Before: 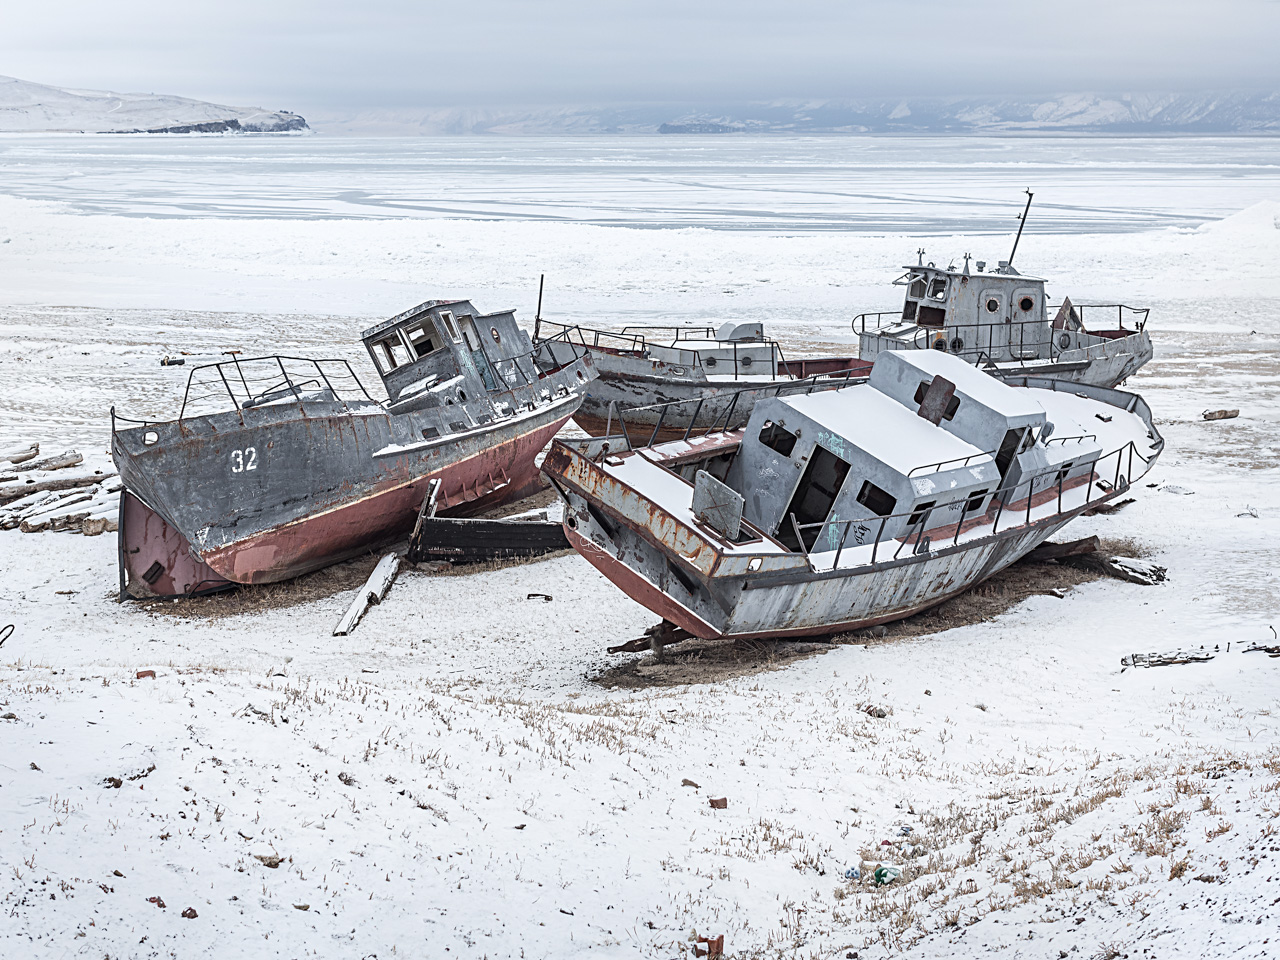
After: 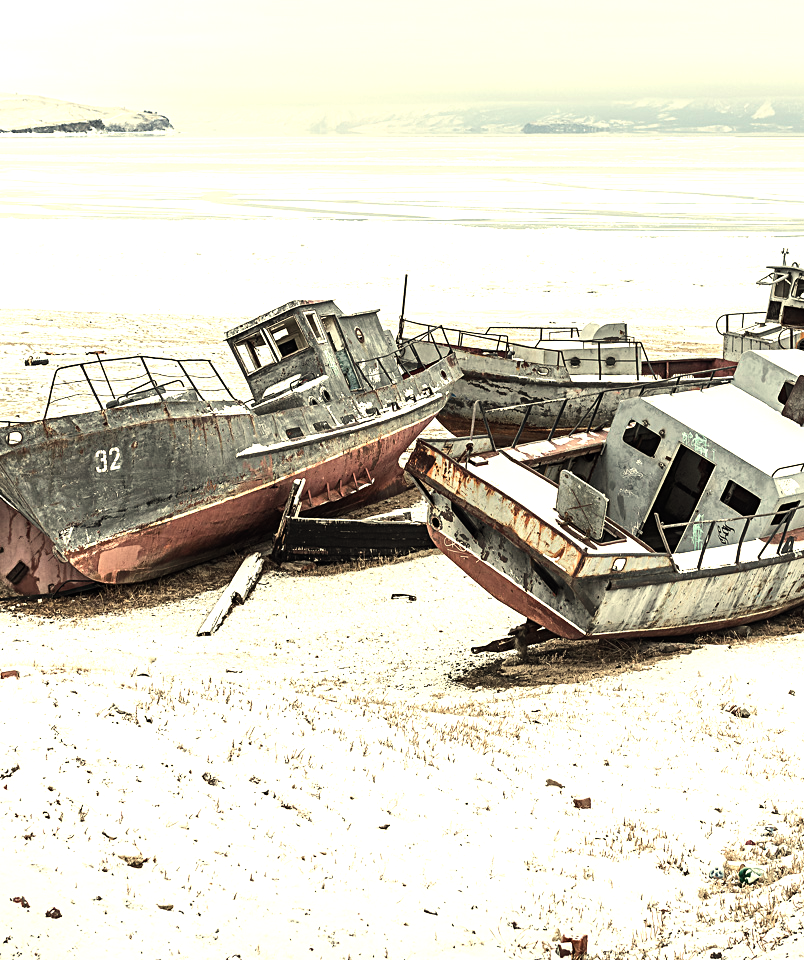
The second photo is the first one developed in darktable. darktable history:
white balance: red 1.08, blue 0.791
crop: left 10.644%, right 26.528%
tone equalizer: -8 EV -1.08 EV, -7 EV -1.01 EV, -6 EV -0.867 EV, -5 EV -0.578 EV, -3 EV 0.578 EV, -2 EV 0.867 EV, -1 EV 1.01 EV, +0 EV 1.08 EV, edges refinement/feathering 500, mask exposure compensation -1.57 EV, preserve details no
